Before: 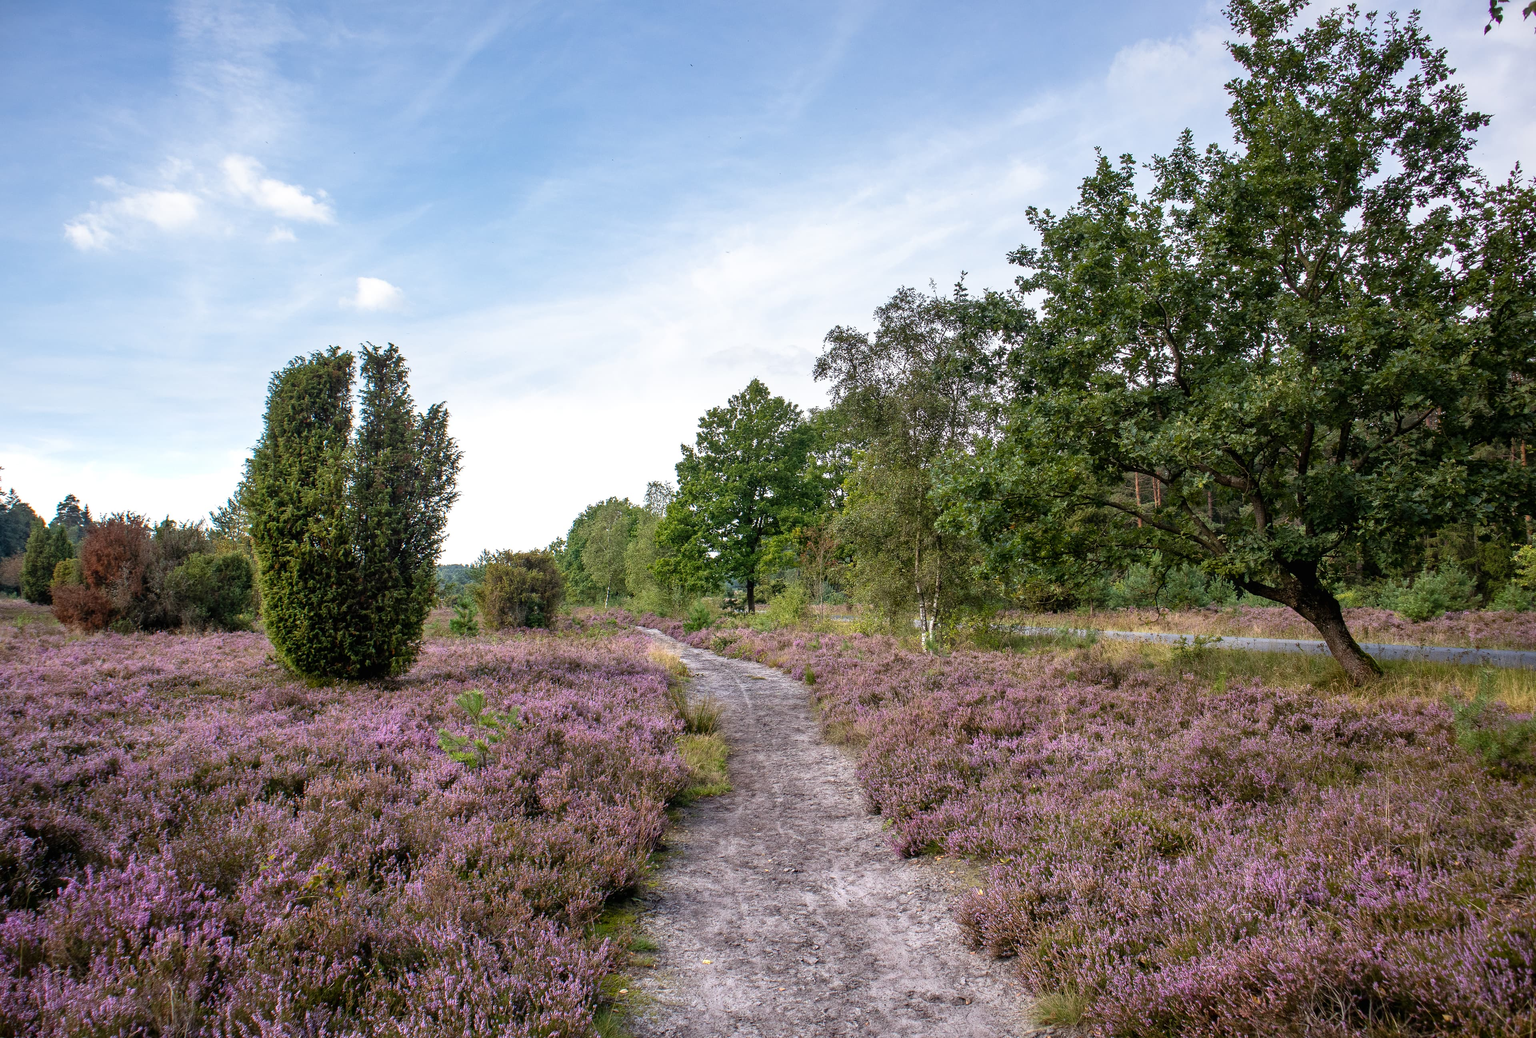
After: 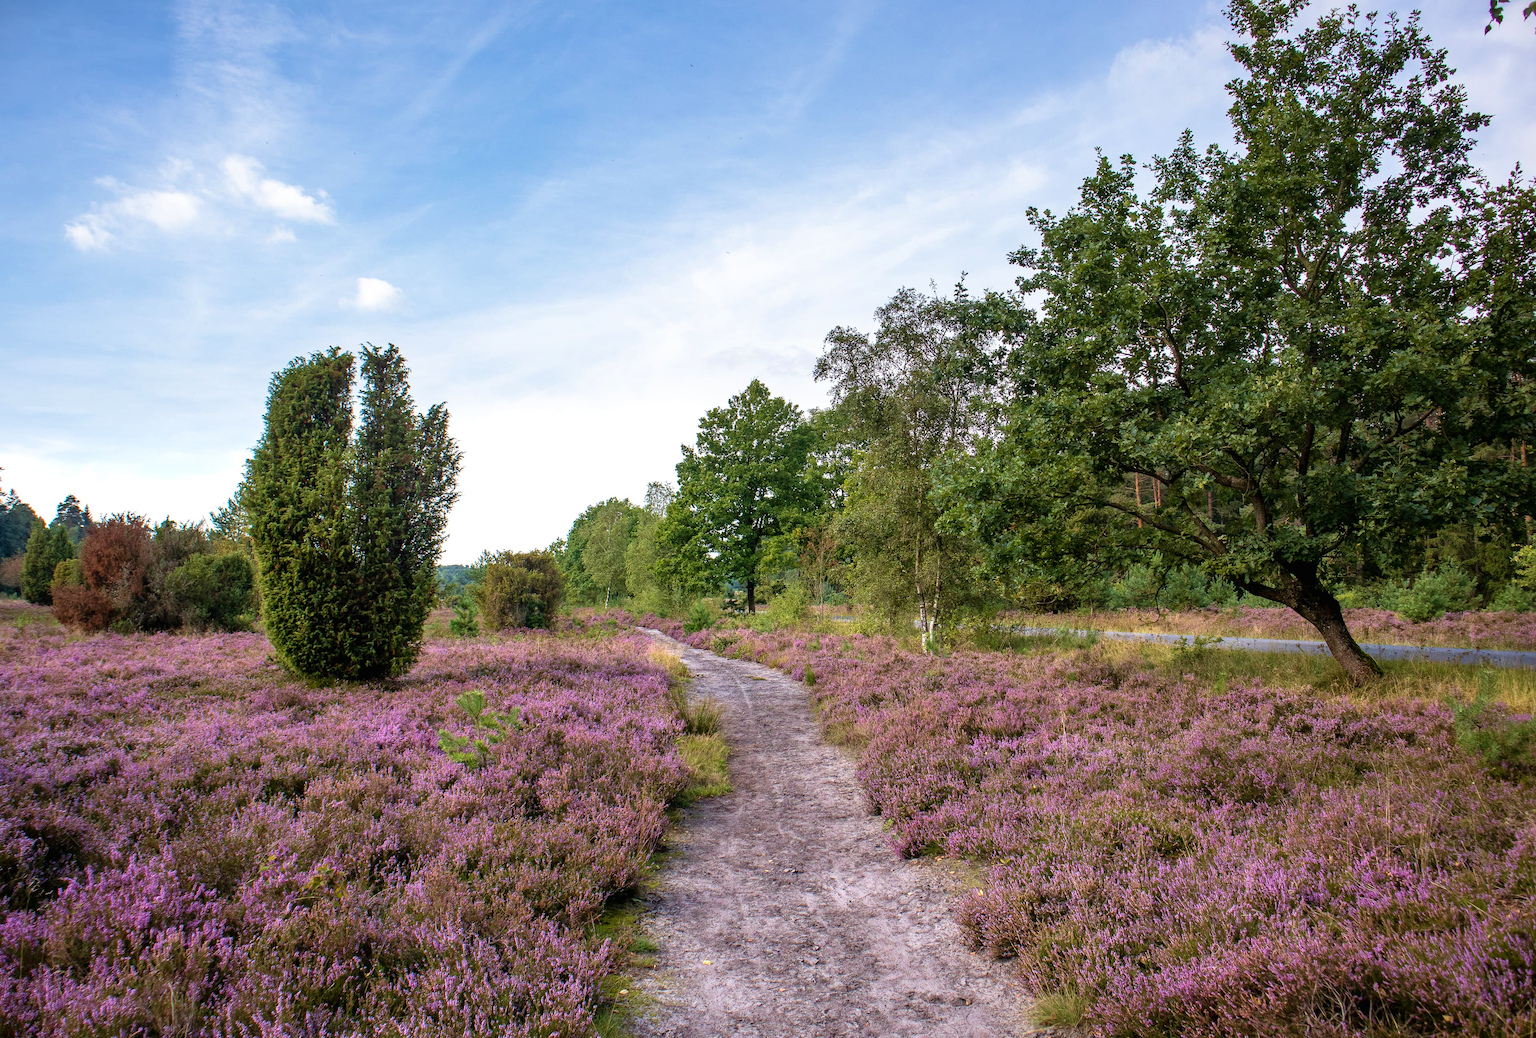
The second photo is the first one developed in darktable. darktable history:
velvia: strength 39.49%
